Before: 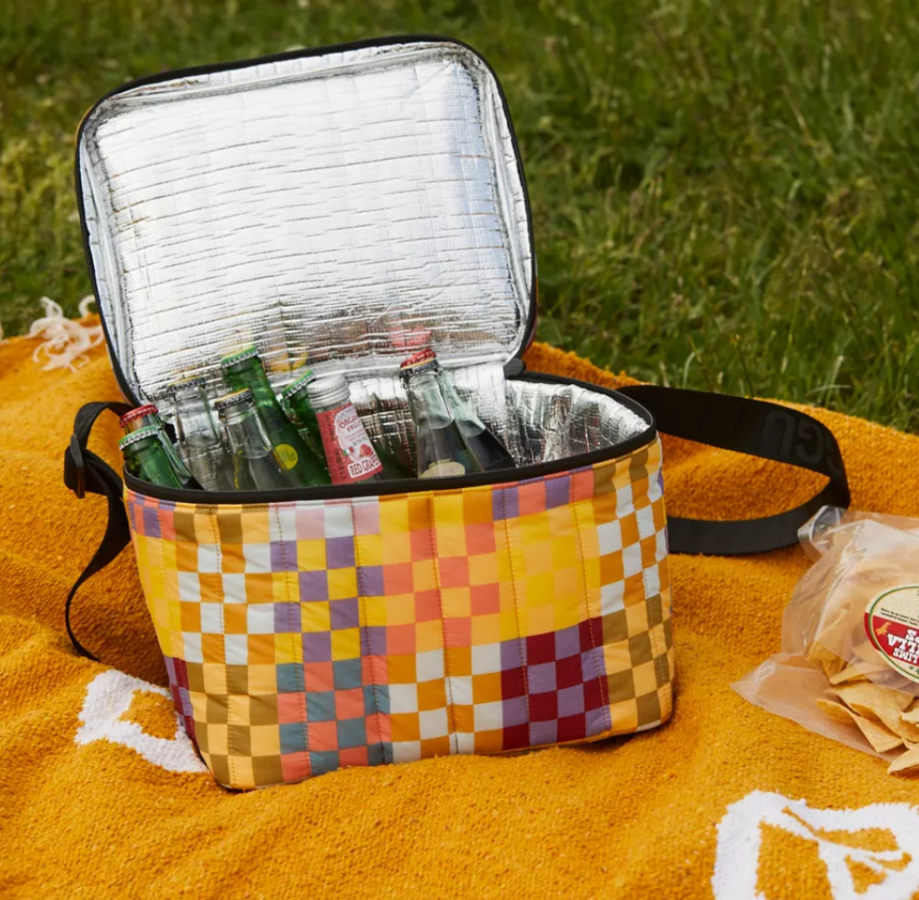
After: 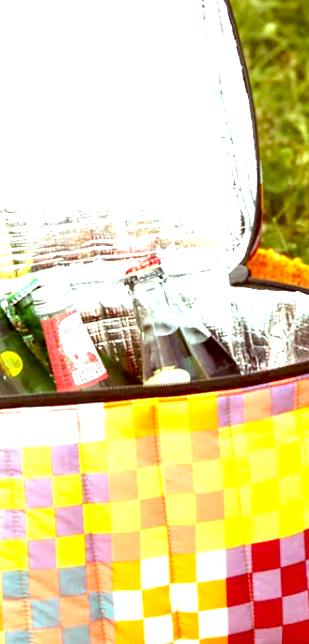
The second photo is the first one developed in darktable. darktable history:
exposure: black level correction 0.006, exposure 2.073 EV, compensate highlight preservation false
crop and rotate: left 29.959%, top 10.388%, right 36.409%, bottom 17.96%
contrast equalizer: y [[0.509, 0.514, 0.523, 0.542, 0.578, 0.603], [0.5 ×6], [0.509, 0.514, 0.523, 0.542, 0.578, 0.603], [0.001, 0.002, 0.003, 0.005, 0.01, 0.013], [0.001, 0.002, 0.003, 0.005, 0.01, 0.013]], mix 0.149
color correction: highlights a* -7.1, highlights b* -0.159, shadows a* 20.43, shadows b* 10.95
